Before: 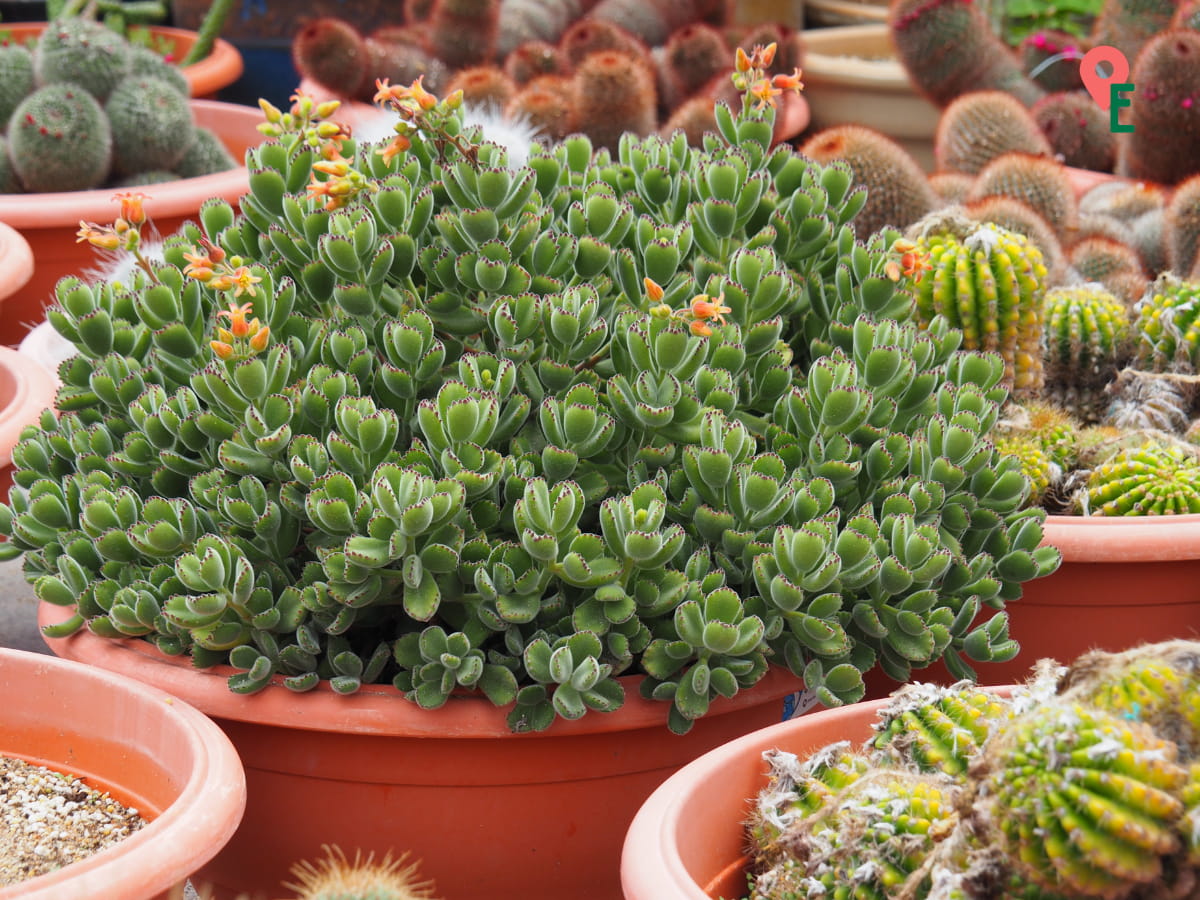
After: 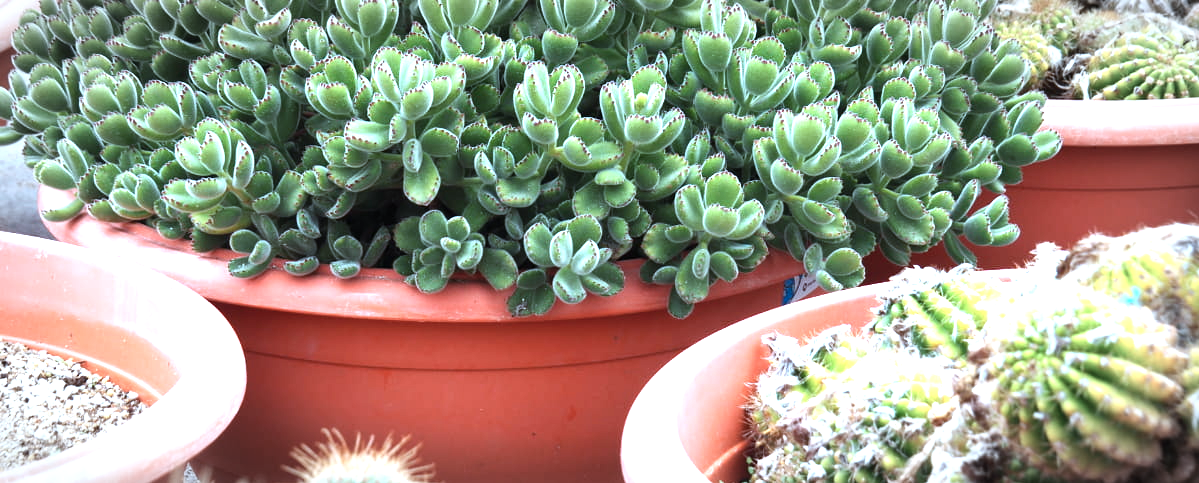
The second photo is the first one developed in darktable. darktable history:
color correction: highlights a* -9.73, highlights b* -21.22
levels: levels [0, 0.352, 0.703]
white balance: red 1.009, blue 1.027
vignetting: automatic ratio true
crop and rotate: top 46.237%
contrast brightness saturation: contrast 0.11, saturation -0.17
